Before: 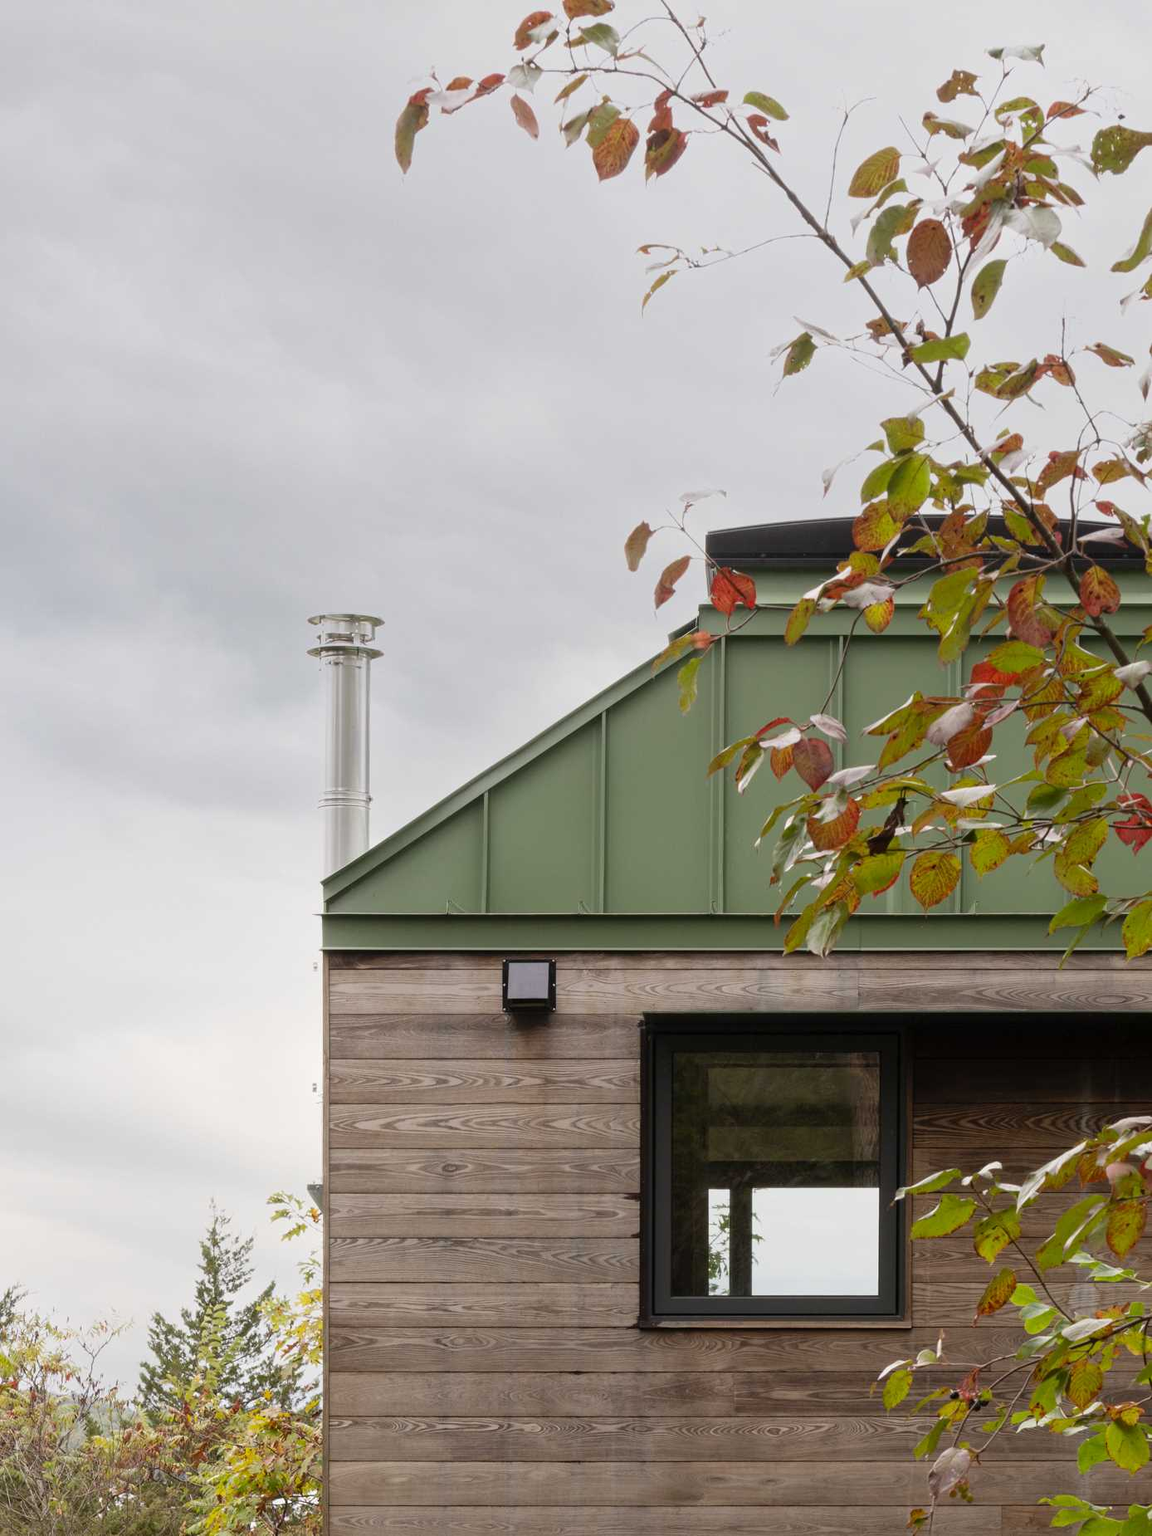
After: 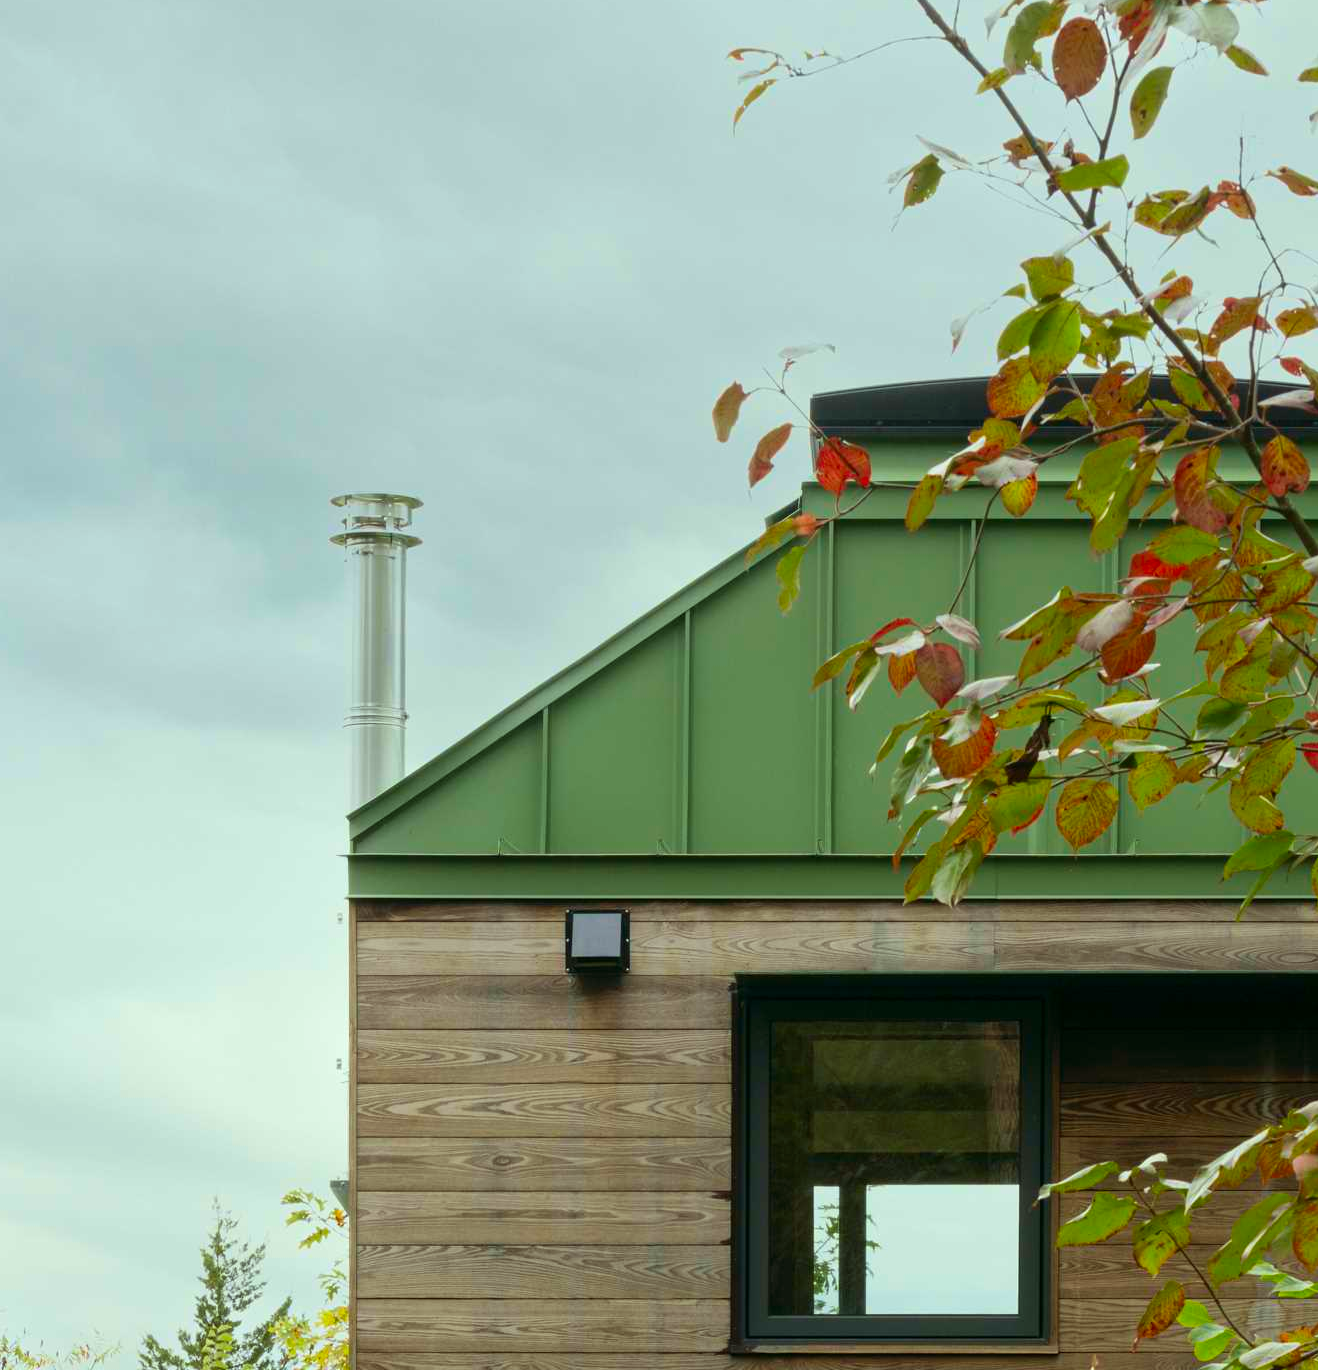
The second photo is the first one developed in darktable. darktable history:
crop and rotate: left 2.991%, top 13.302%, right 1.981%, bottom 12.636%
color correction: highlights a* -7.33, highlights b* 1.26, shadows a* -3.55, saturation 1.4
velvia: on, module defaults
